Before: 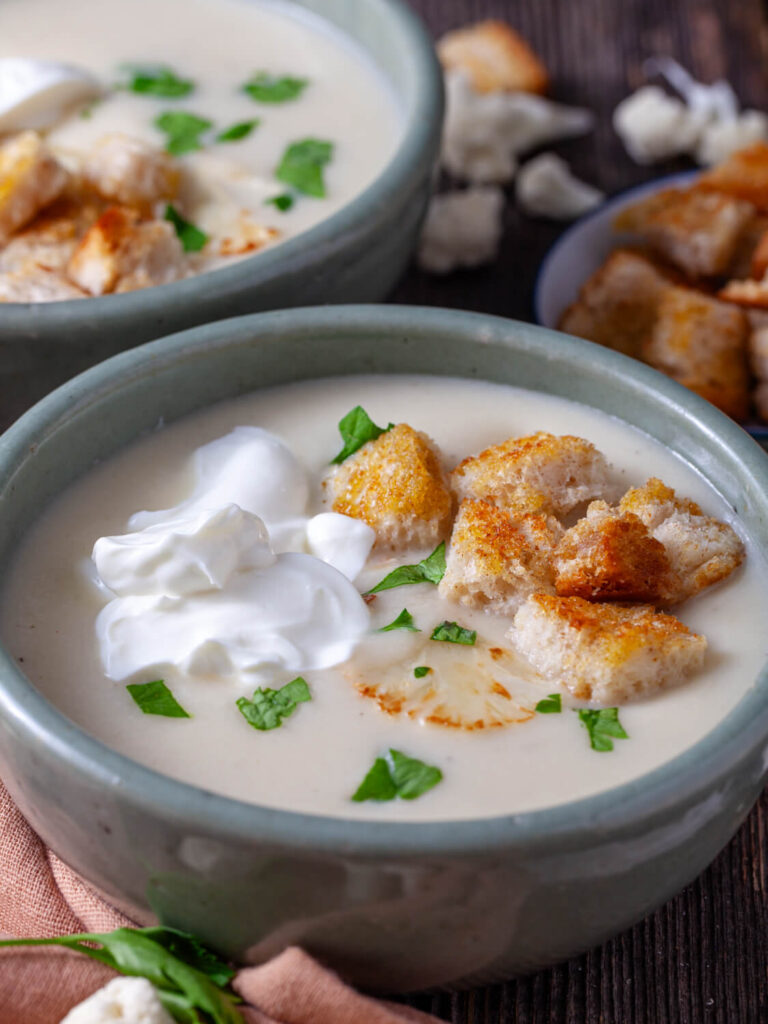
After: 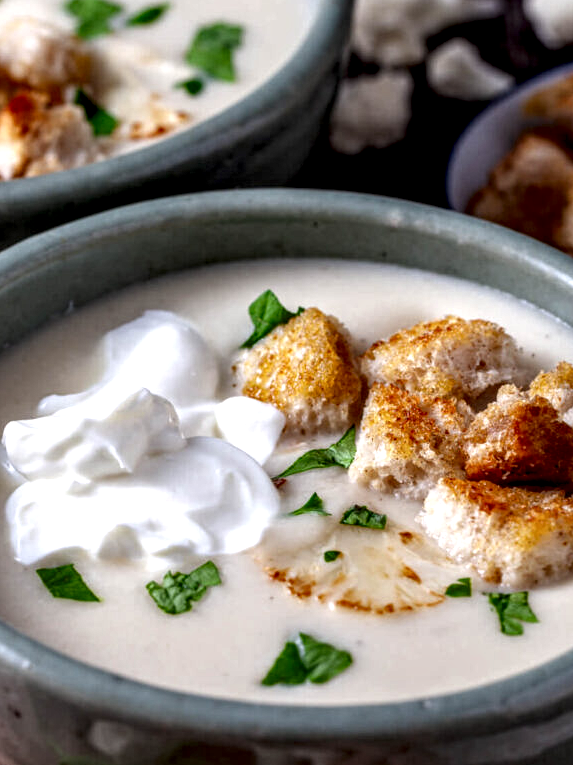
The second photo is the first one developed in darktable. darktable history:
crop and rotate: left 11.831%, top 11.346%, right 13.429%, bottom 13.899%
local contrast: highlights 20%, detail 197%
